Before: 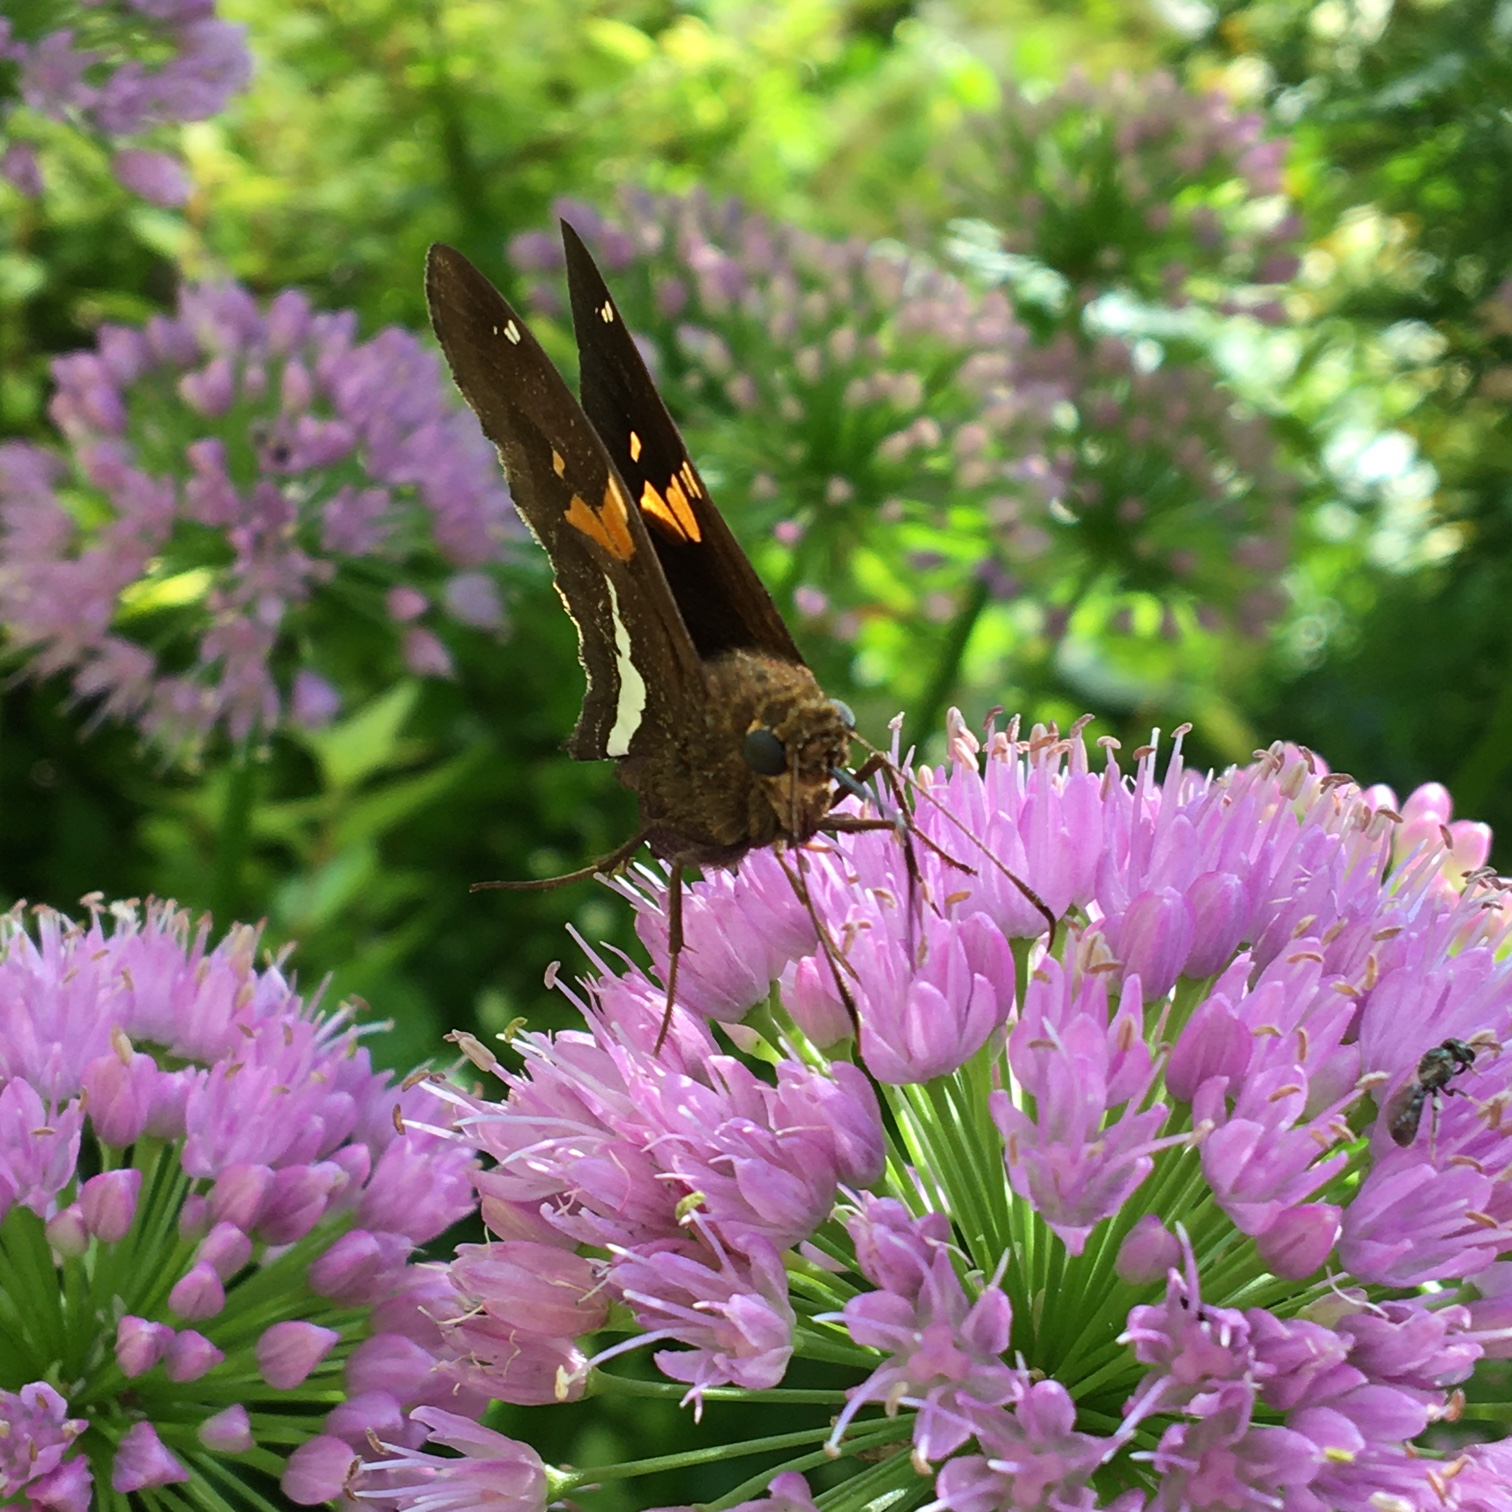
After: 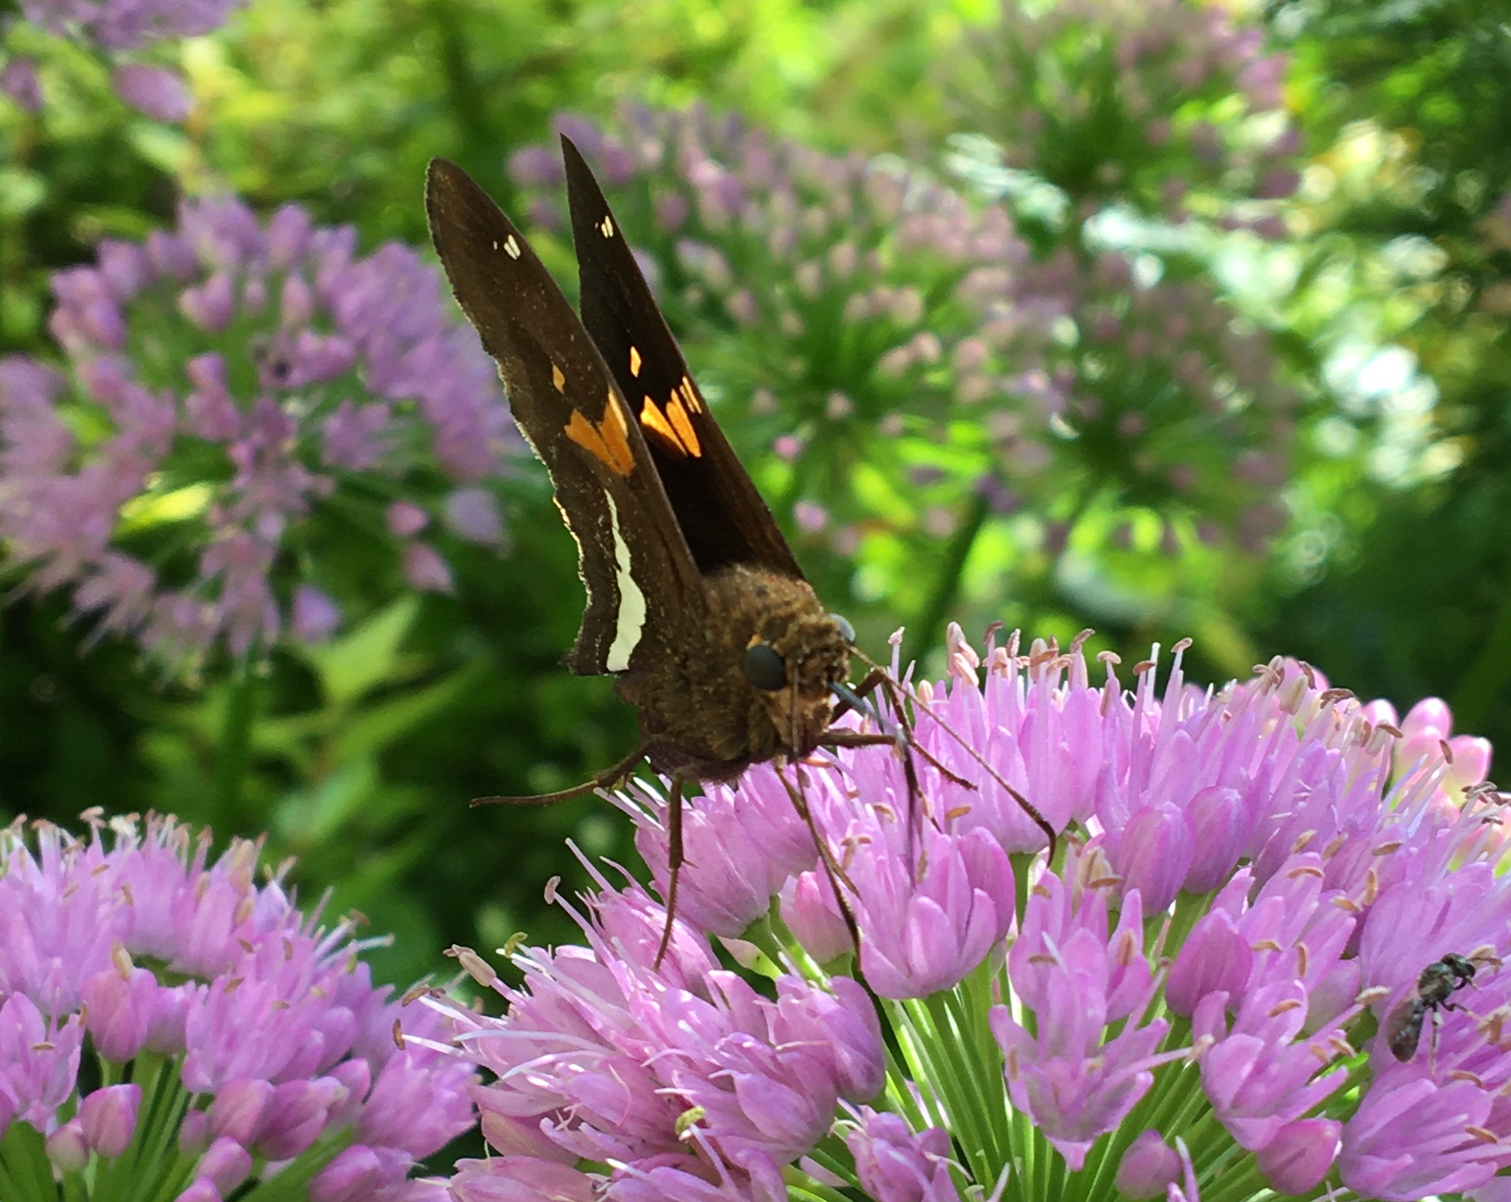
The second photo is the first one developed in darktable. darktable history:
crop and rotate: top 5.668%, bottom 14.78%
